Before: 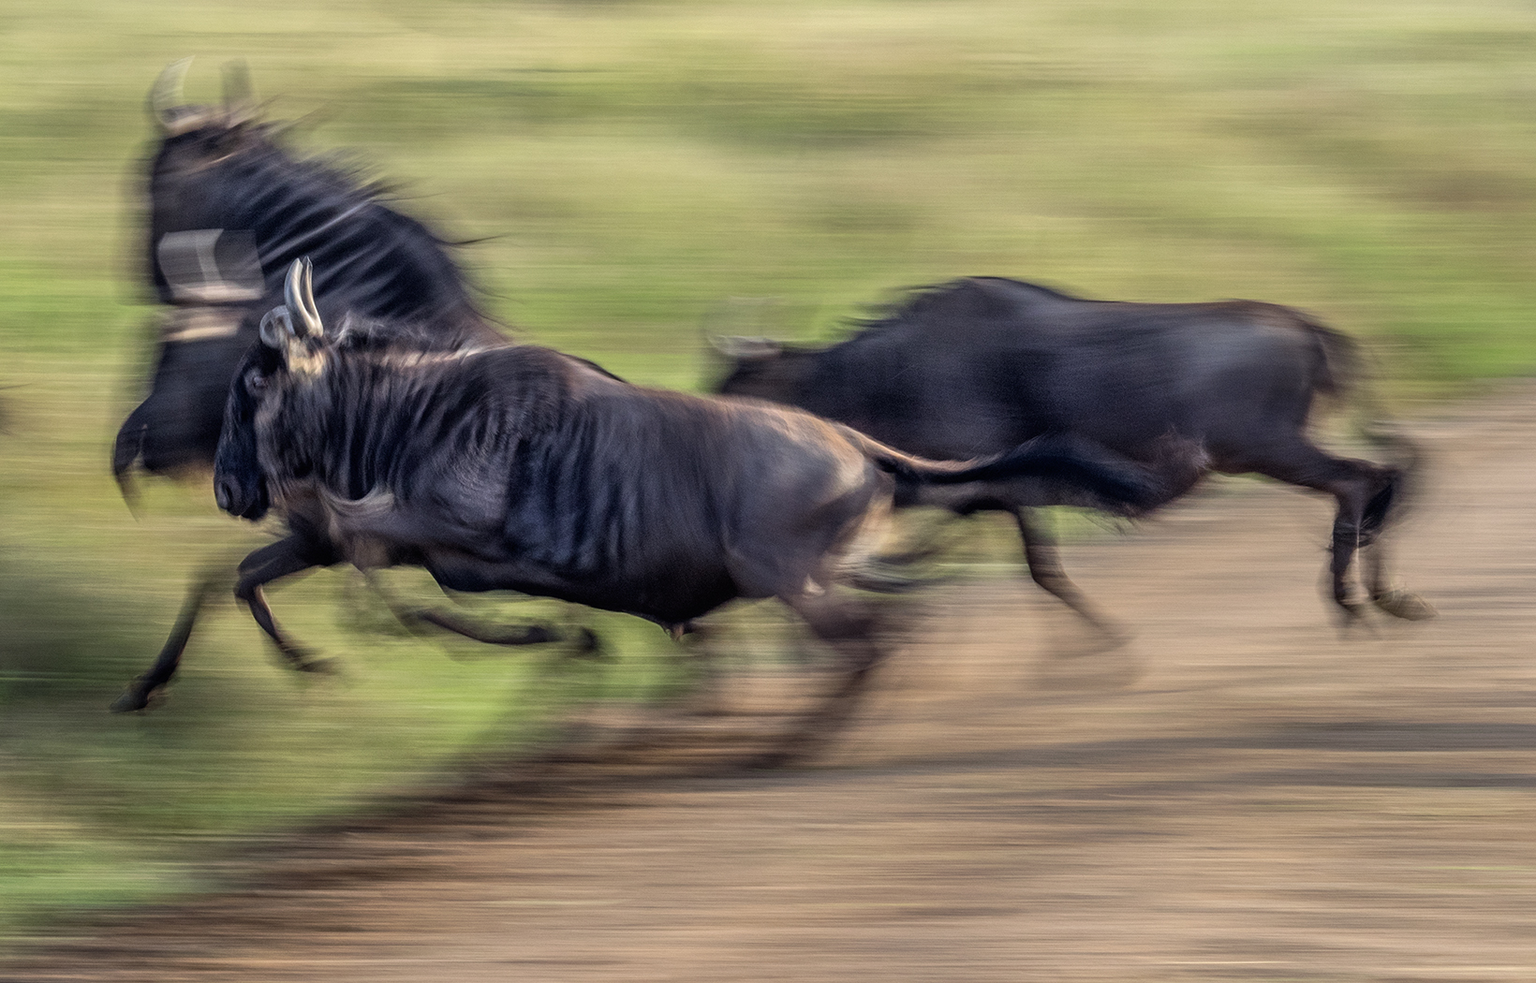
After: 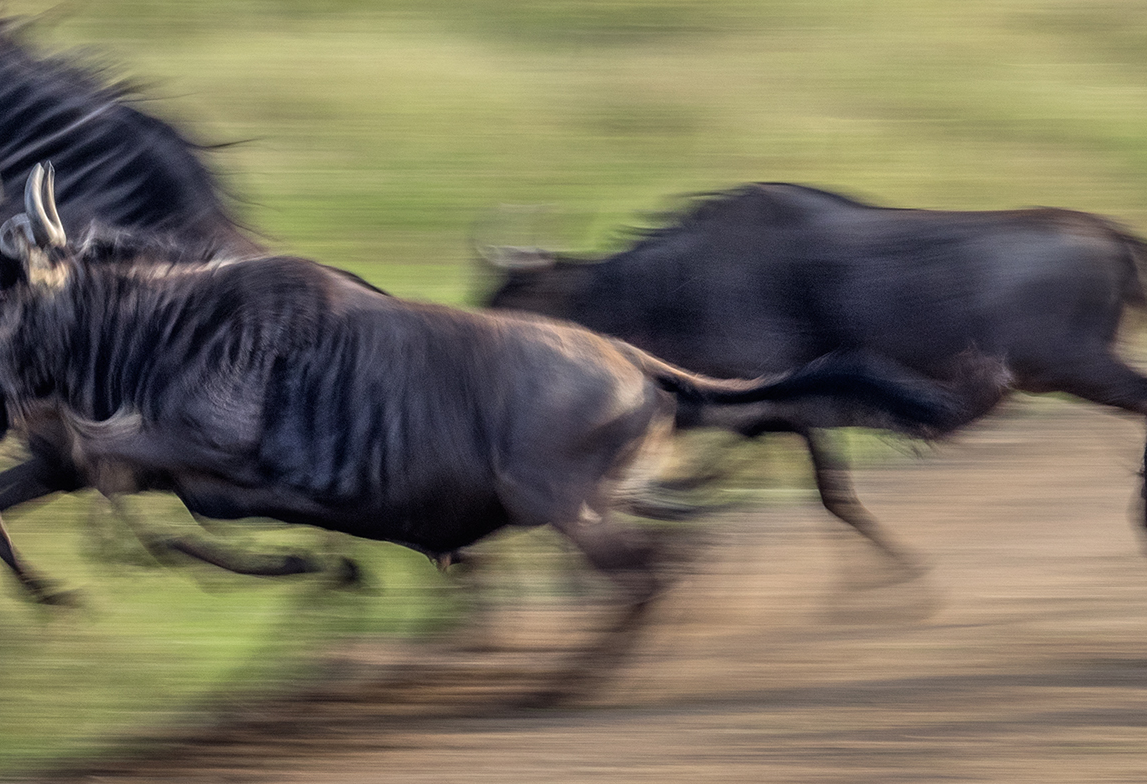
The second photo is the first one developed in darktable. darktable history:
crop and rotate: left 17.034%, top 10.855%, right 12.998%, bottom 14.411%
